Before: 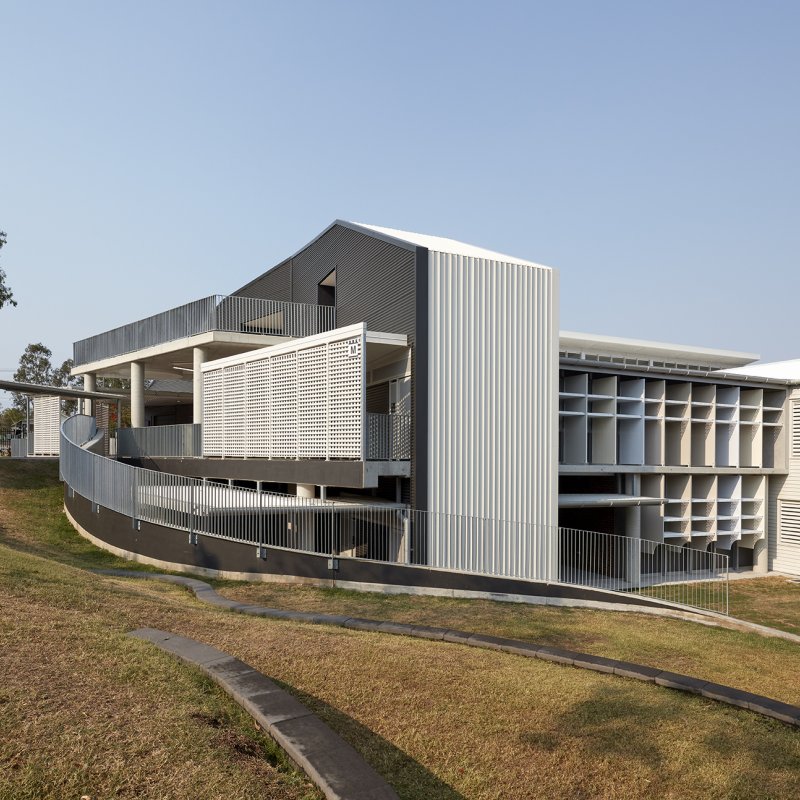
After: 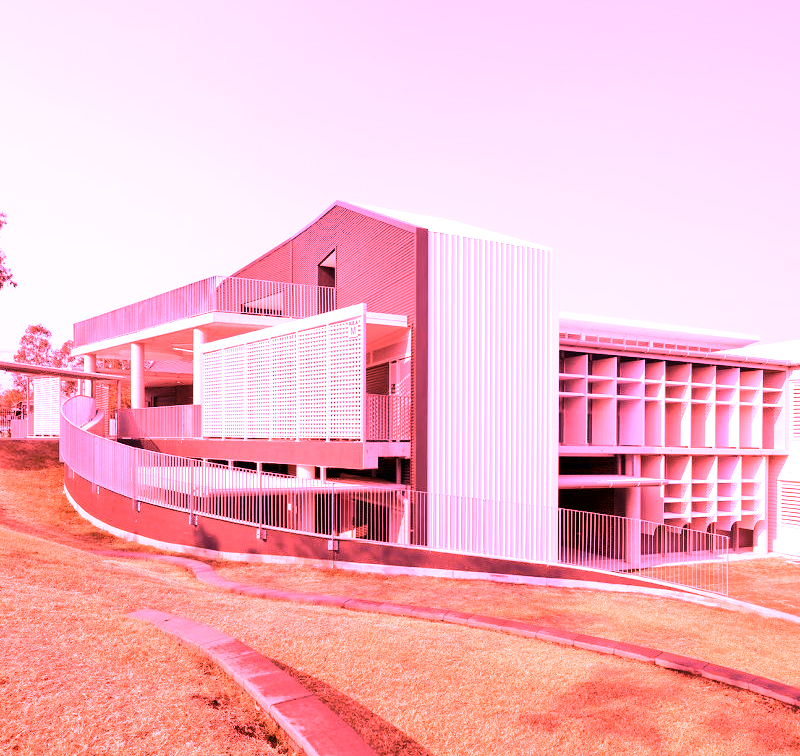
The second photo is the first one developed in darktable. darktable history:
crop and rotate: top 2.479%, bottom 3.018%
white balance: red 4.26, blue 1.802
contrast brightness saturation: contrast 0.11, saturation -0.17
